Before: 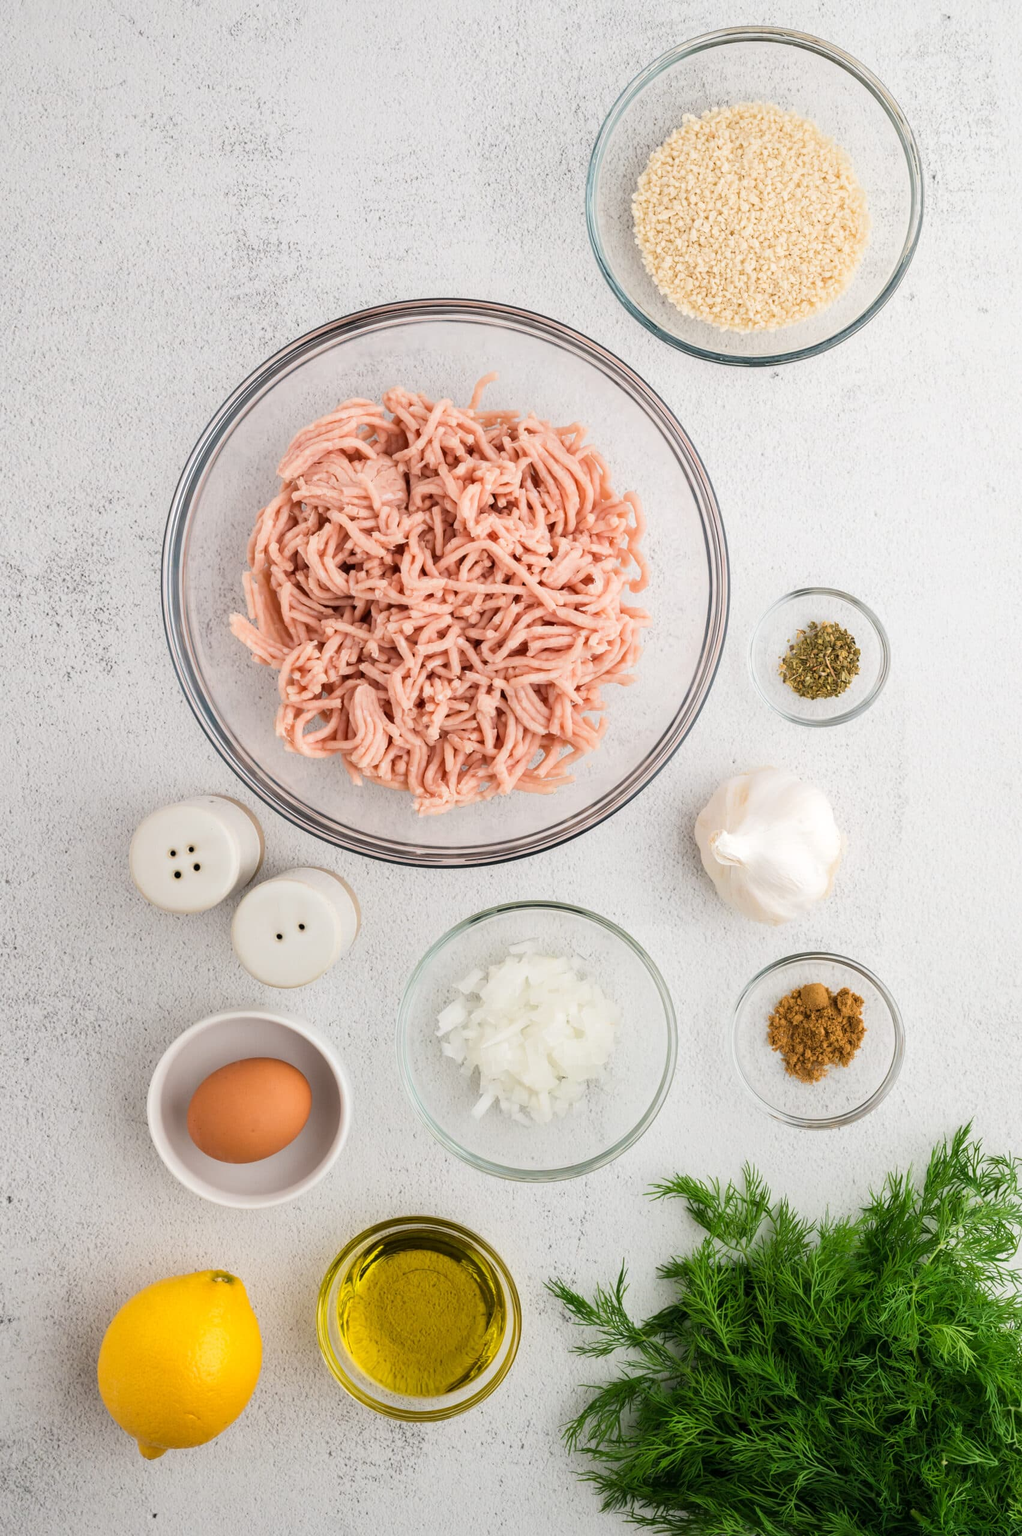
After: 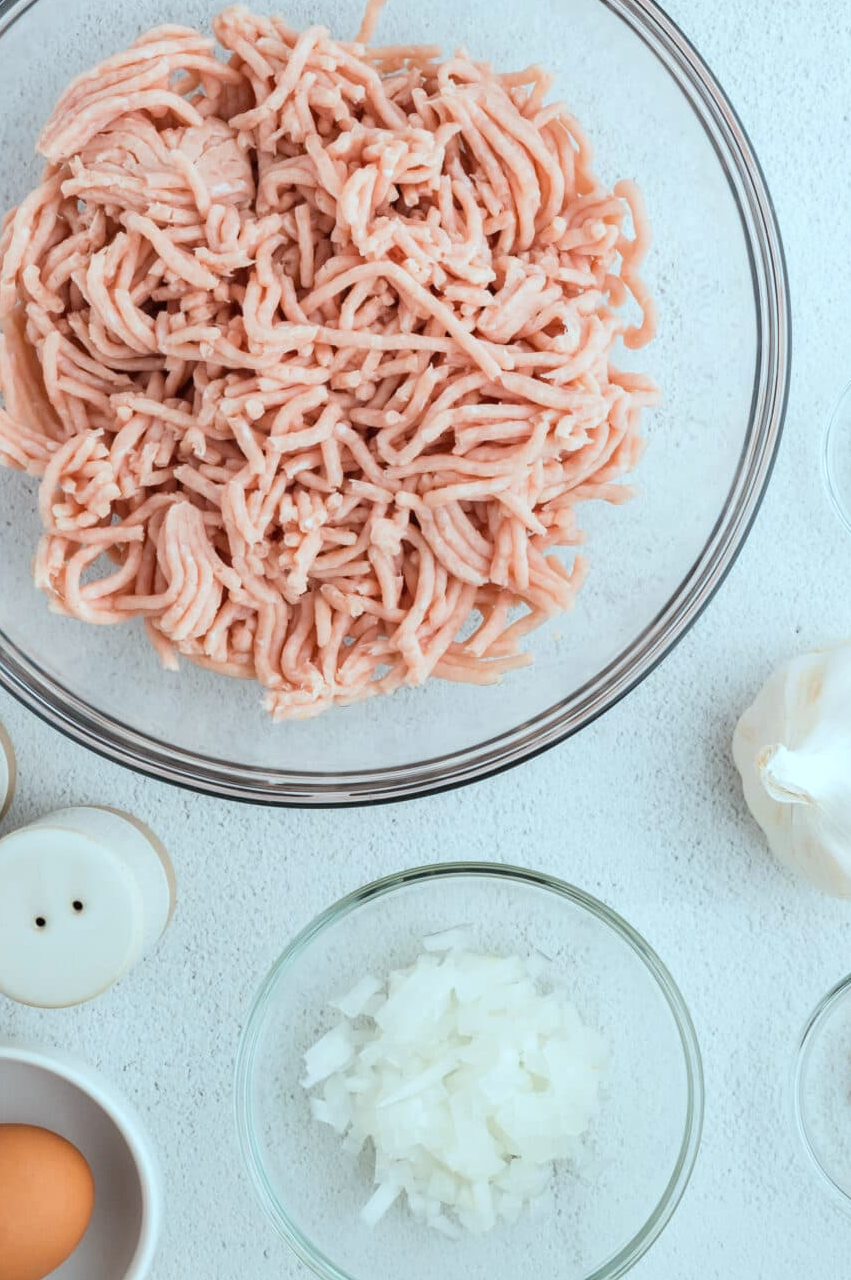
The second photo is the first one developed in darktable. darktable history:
color correction: highlights a* -10.04, highlights b* -10.37
crop: left 25%, top 25%, right 25%, bottom 25%
